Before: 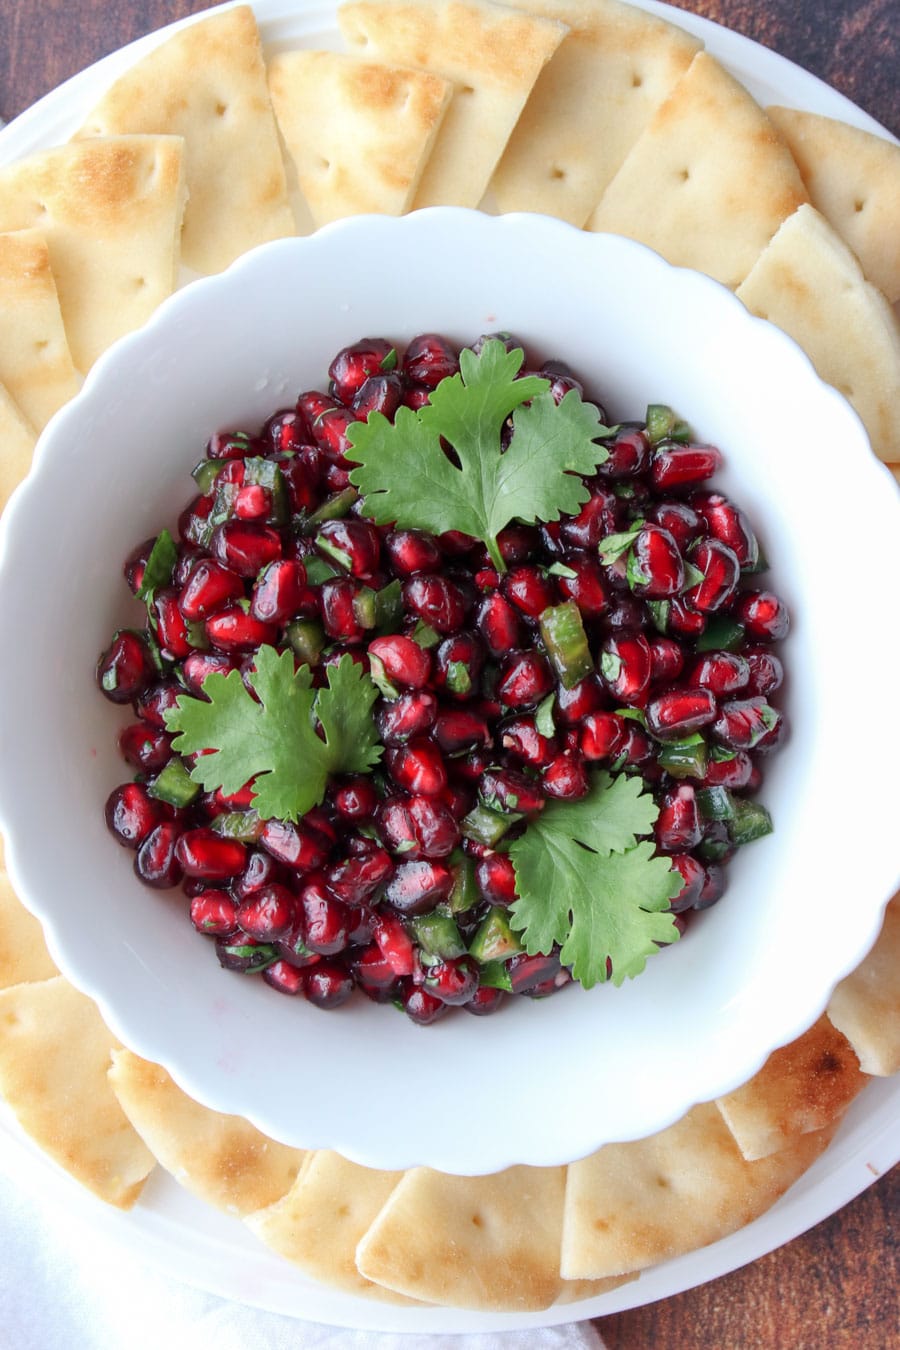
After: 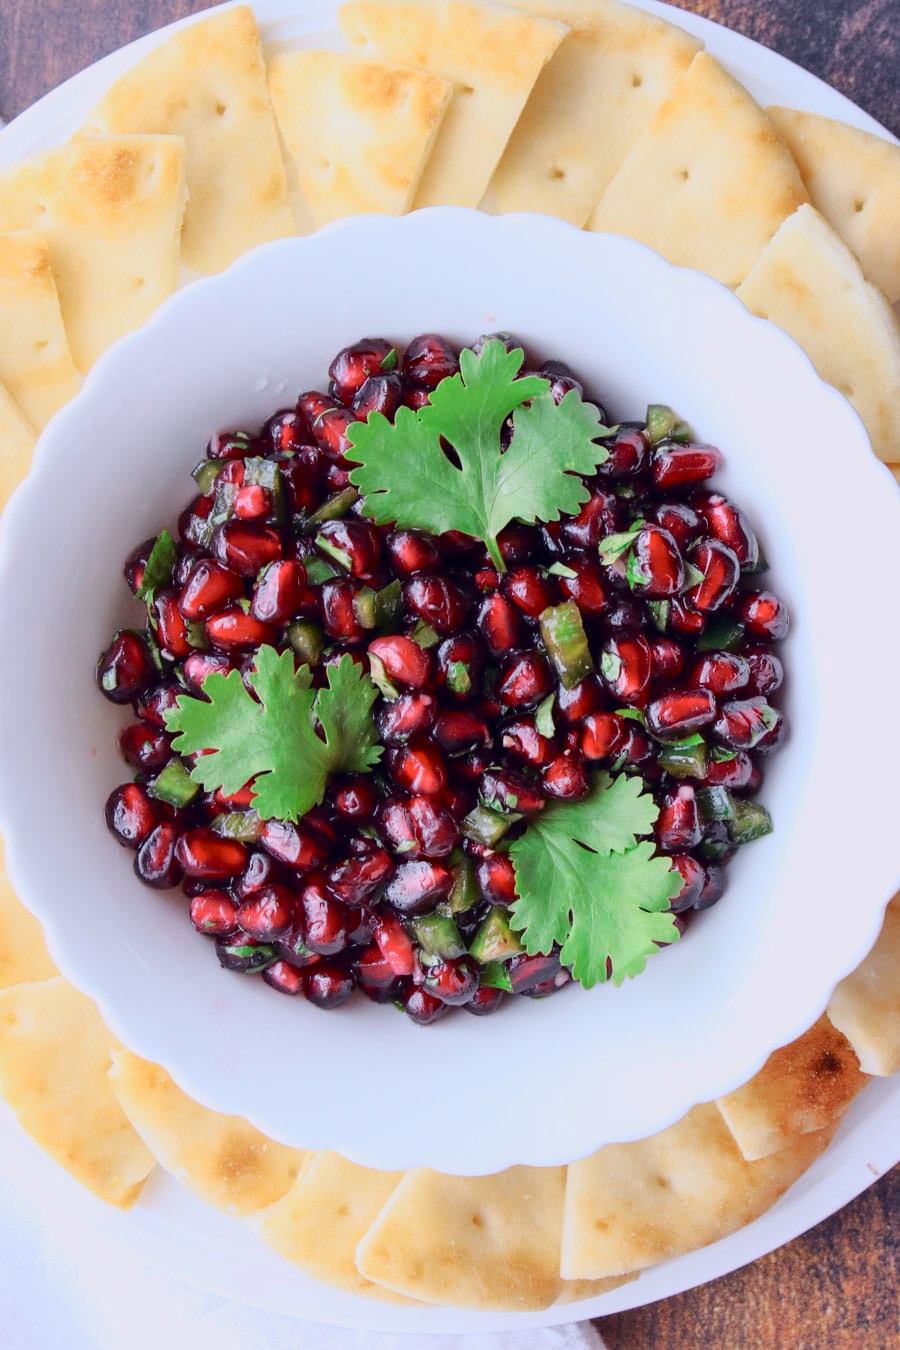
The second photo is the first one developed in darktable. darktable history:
tone curve: curves: ch0 [(0.003, 0.003) (0.104, 0.069) (0.236, 0.218) (0.401, 0.443) (0.495, 0.55) (0.625, 0.67) (0.819, 0.841) (0.96, 0.899)]; ch1 [(0, 0) (0.161, 0.092) (0.37, 0.302) (0.424, 0.402) (0.45, 0.466) (0.495, 0.506) (0.573, 0.571) (0.638, 0.641) (0.751, 0.741) (1, 1)]; ch2 [(0, 0) (0.352, 0.403) (0.466, 0.443) (0.524, 0.501) (0.56, 0.556) (1, 1)], color space Lab, independent channels, preserve colors none
